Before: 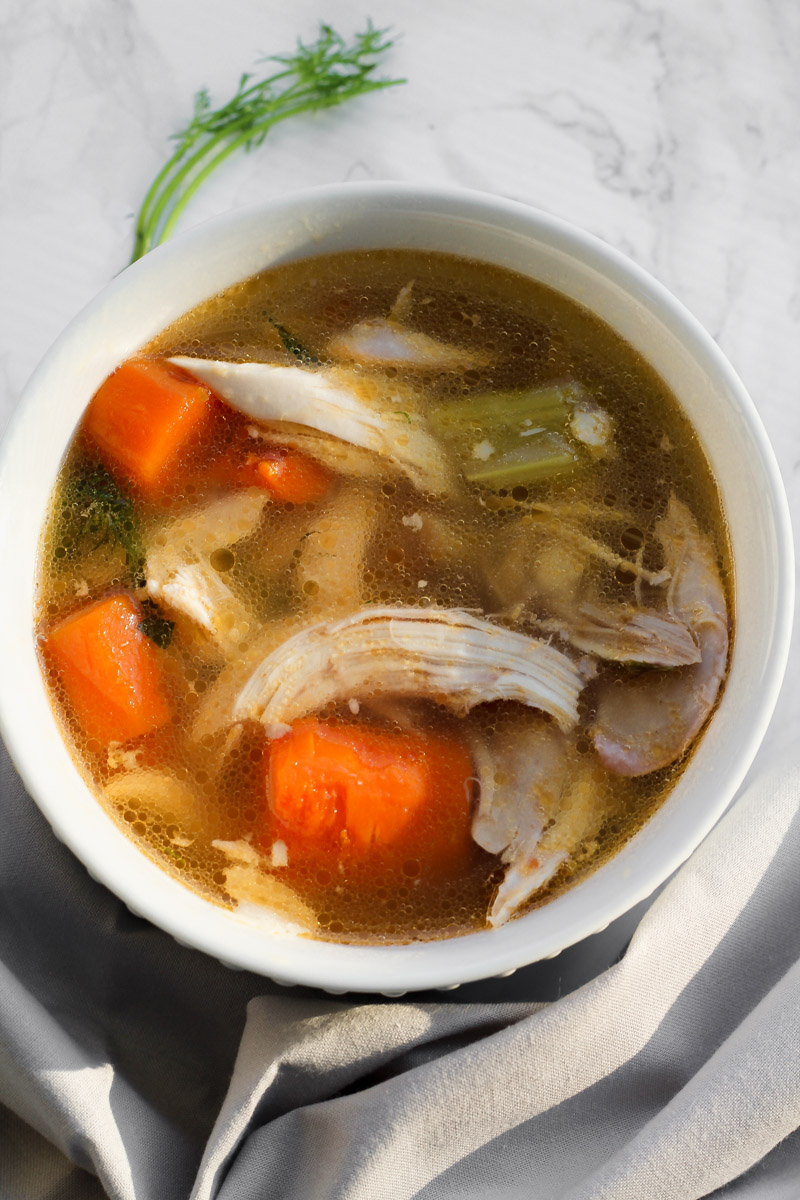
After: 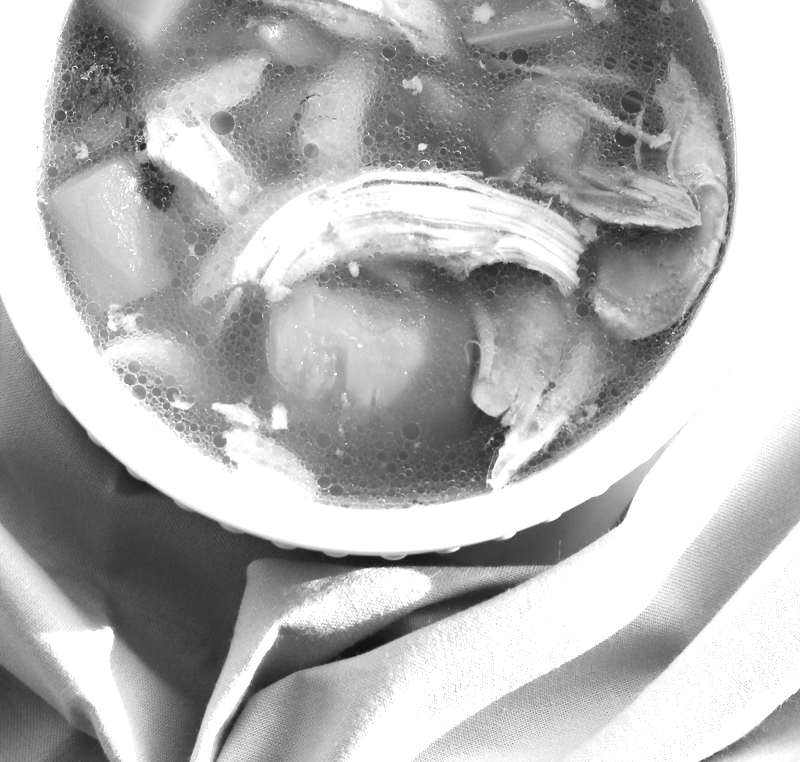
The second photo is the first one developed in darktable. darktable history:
contrast brightness saturation: contrast -0.11
color calibration: output gray [0.18, 0.41, 0.41, 0], gray › normalize channels true, illuminant same as pipeline (D50), adaptation XYZ, x 0.346, y 0.359, gamut compression 0
crop and rotate: top 36.435%
exposure: black level correction 0, exposure 1.6 EV, compensate exposure bias true, compensate highlight preservation false
